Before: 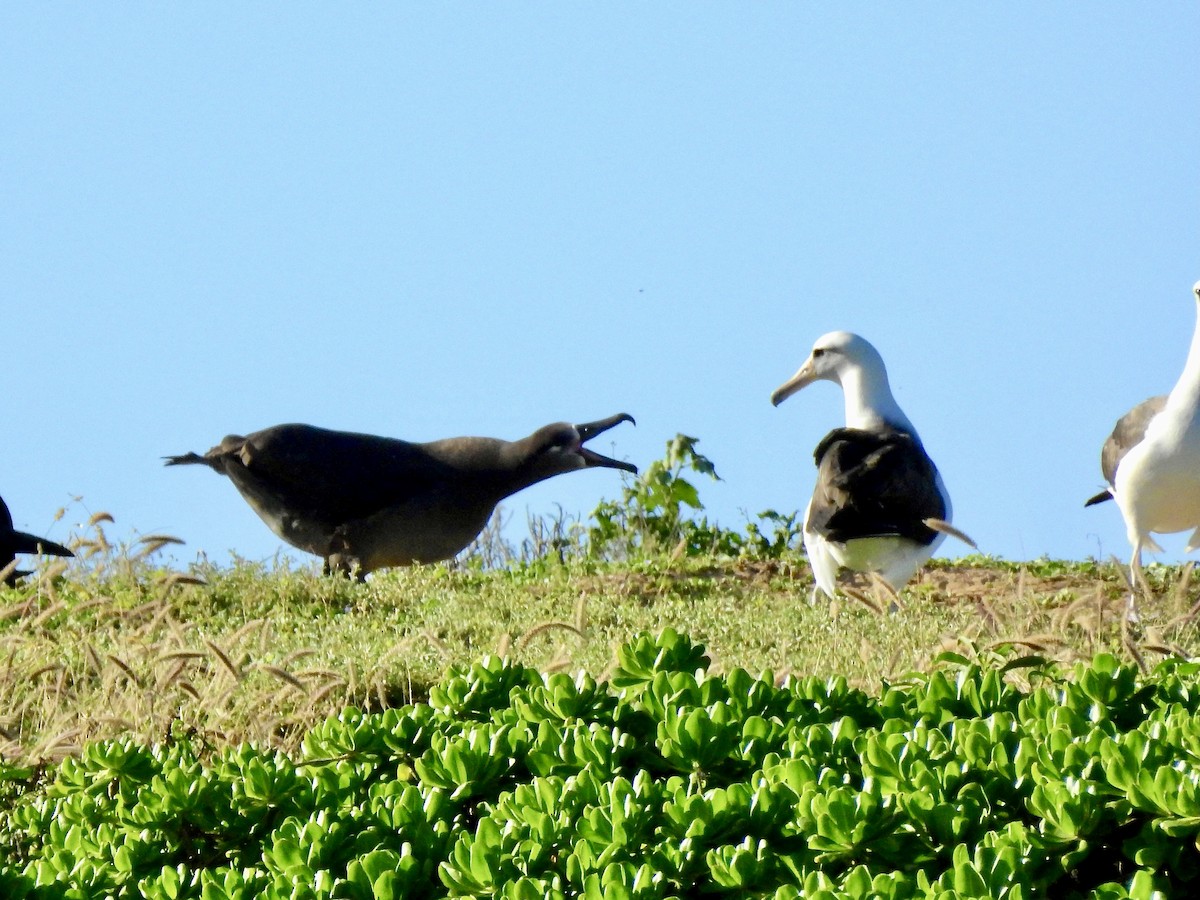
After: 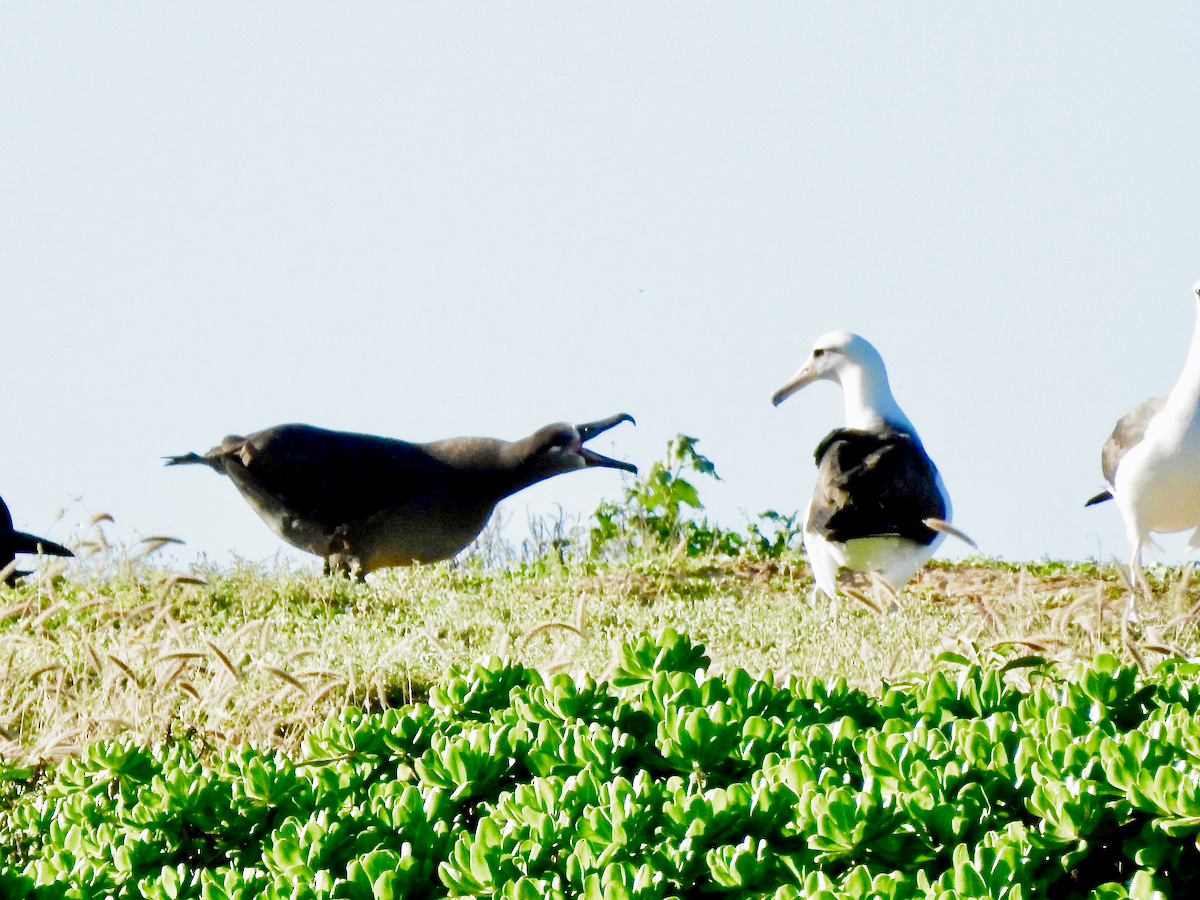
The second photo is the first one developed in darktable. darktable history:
exposure: exposure 0.916 EV, compensate highlight preservation false
filmic rgb: middle gray luminance 18.26%, black relative exposure -11.26 EV, white relative exposure 3.71 EV, target black luminance 0%, hardness 5.82, latitude 57.44%, contrast 0.965, shadows ↔ highlights balance 49.73%, preserve chrominance no, color science v3 (2019), use custom middle-gray values true
